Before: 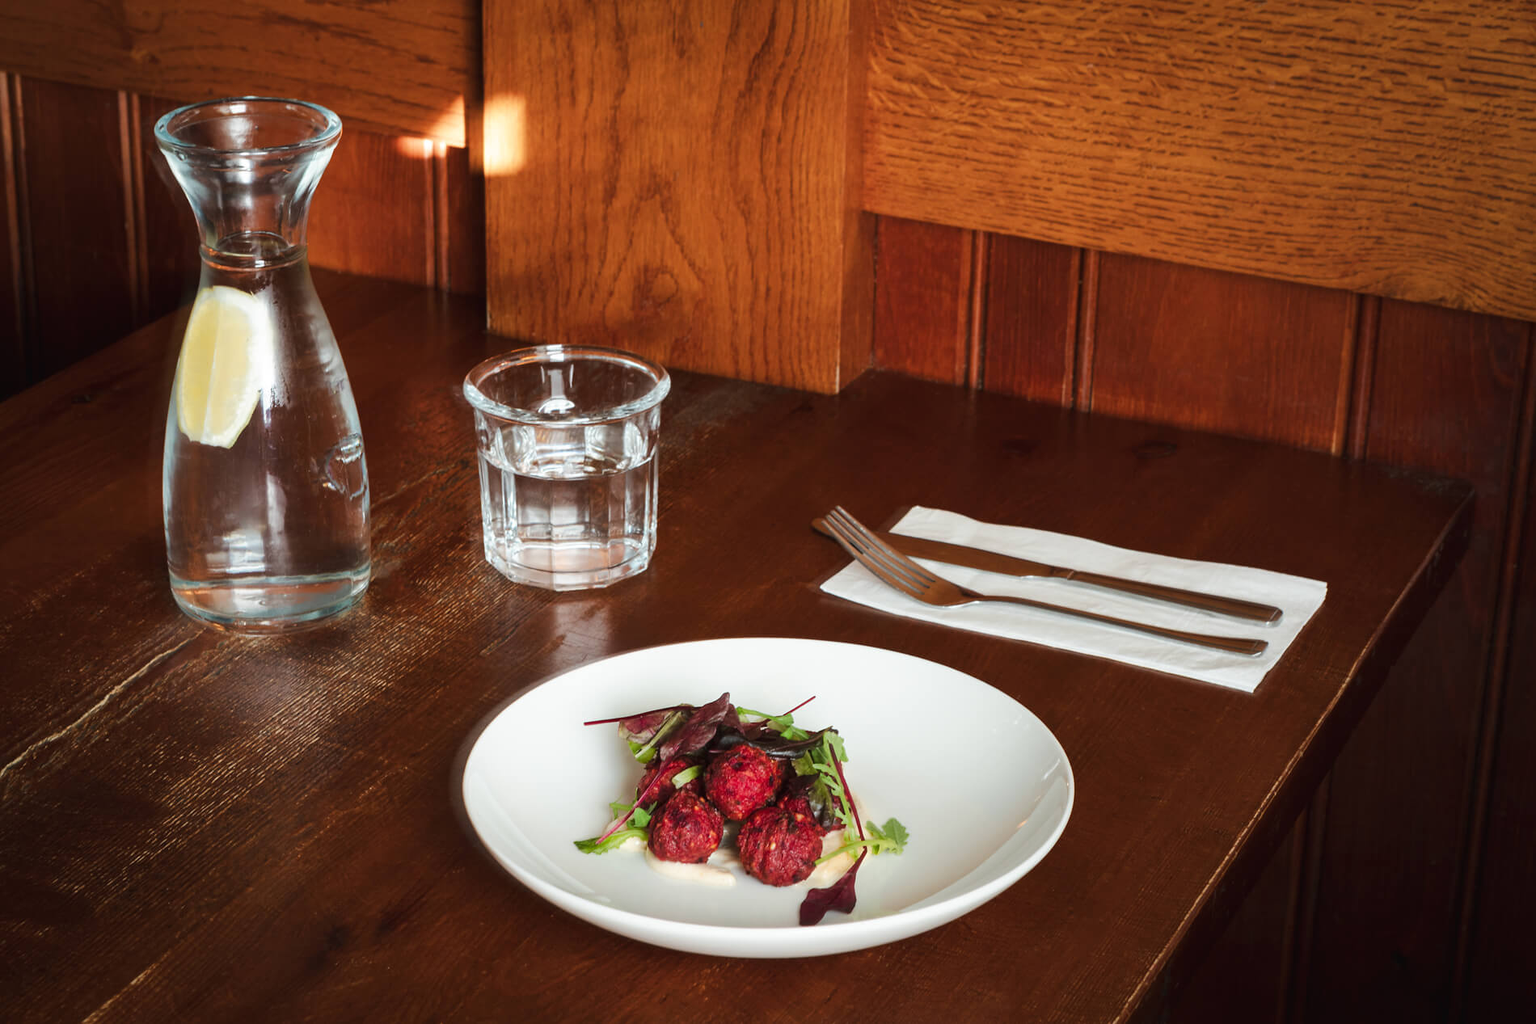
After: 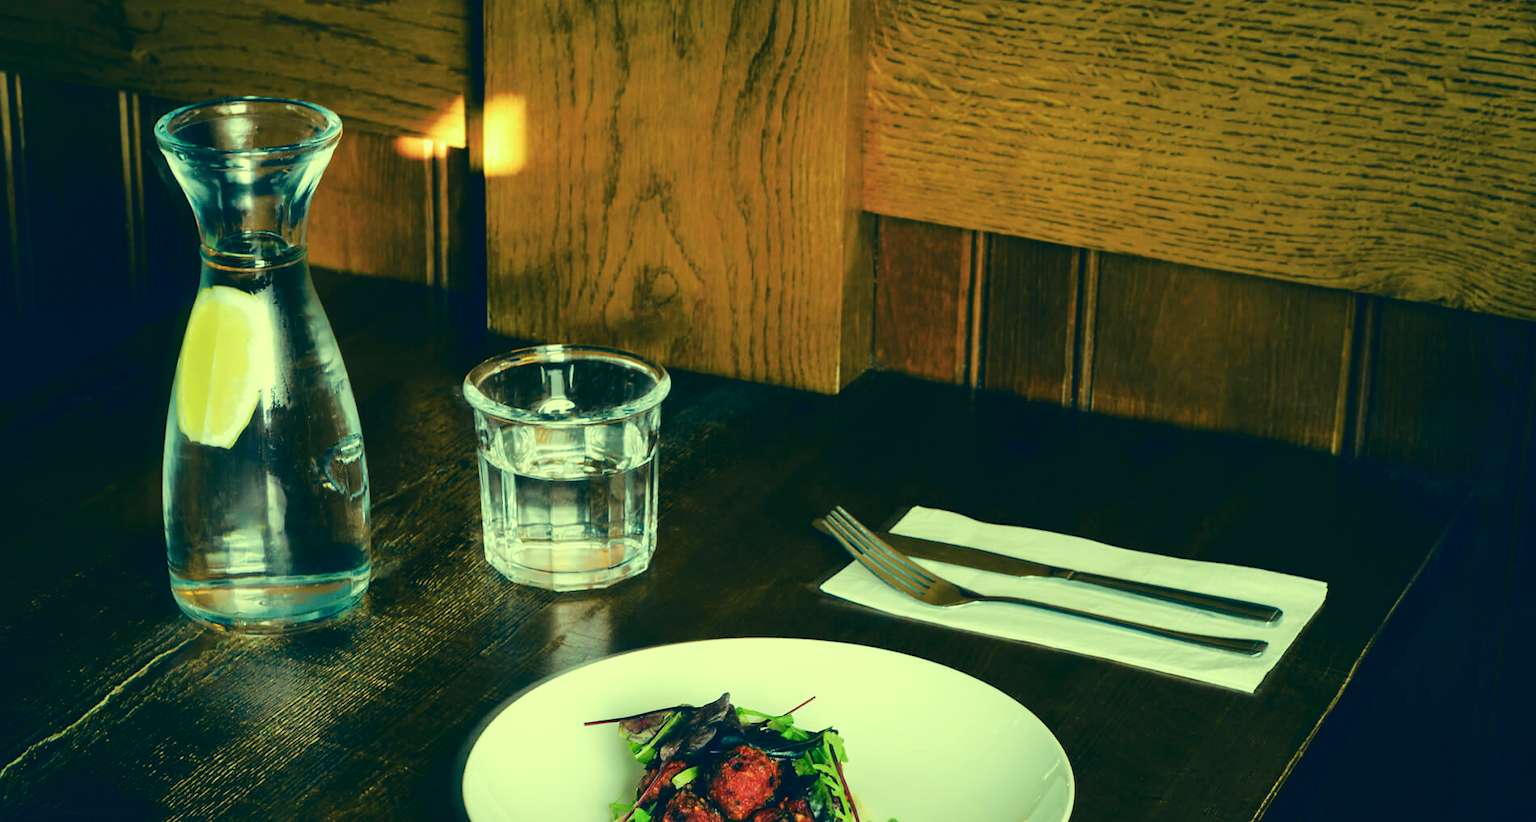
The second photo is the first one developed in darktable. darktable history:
tone curve: curves: ch0 [(0, 0) (0.081, 0.044) (0.192, 0.125) (0.283, 0.238) (0.416, 0.449) (0.495, 0.524) (0.686, 0.743) (0.826, 0.865) (0.978, 0.988)]; ch1 [(0, 0) (0.161, 0.092) (0.35, 0.33) (0.392, 0.392) (0.427, 0.426) (0.479, 0.472) (0.505, 0.497) (0.521, 0.514) (0.547, 0.568) (0.579, 0.597) (0.625, 0.627) (0.678, 0.733) (1, 1)]; ch2 [(0, 0) (0.346, 0.362) (0.404, 0.427) (0.502, 0.495) (0.531, 0.523) (0.549, 0.554) (0.582, 0.596) (0.629, 0.642) (0.717, 0.678) (1, 1)], color space Lab, independent channels, preserve colors none
color correction: highlights a* -15.58, highlights b* 40, shadows a* -40, shadows b* -26.18
crop: bottom 19.644%
